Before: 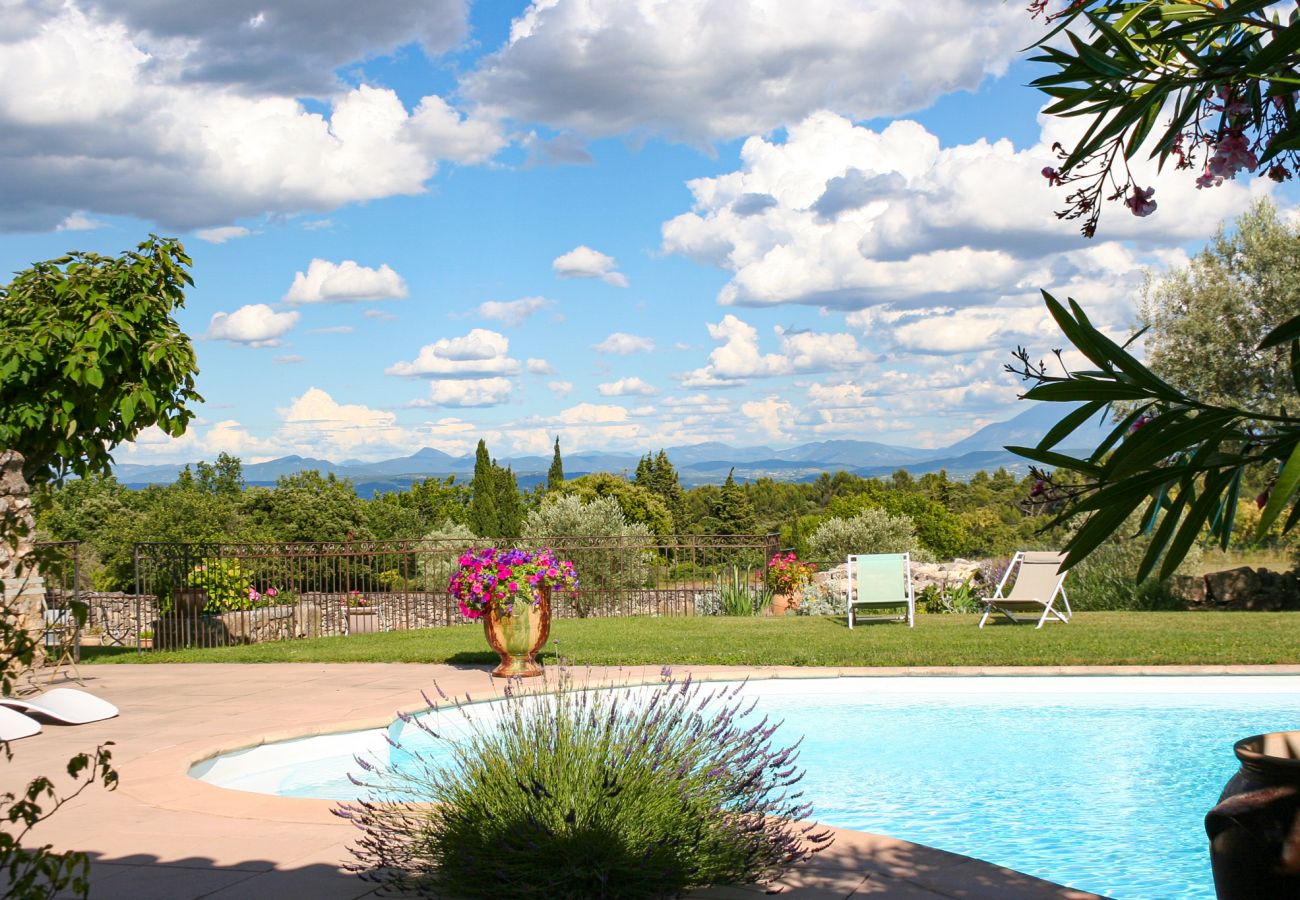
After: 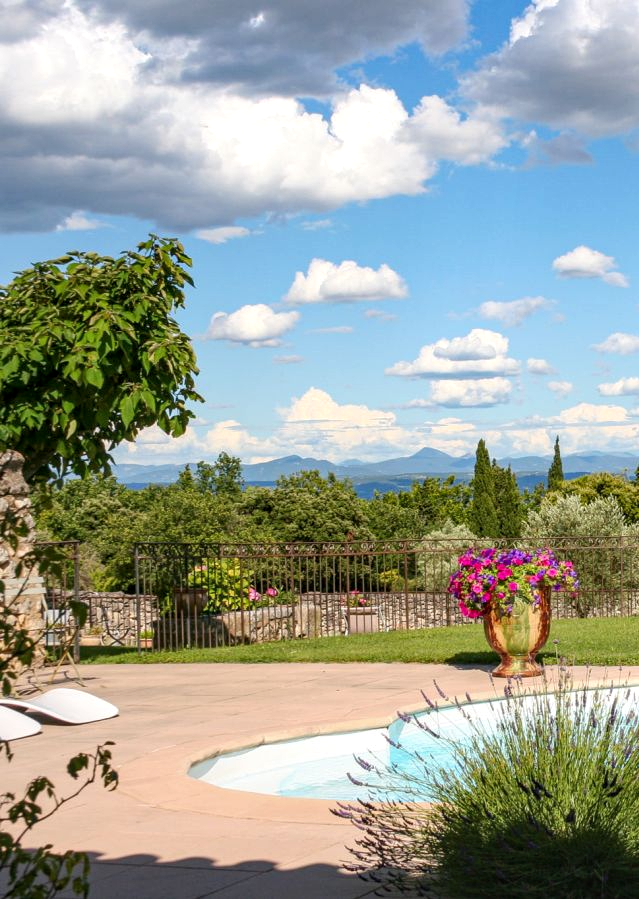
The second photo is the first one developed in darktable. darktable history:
local contrast: on, module defaults
crop and rotate: left 0%, top 0%, right 50.845%
